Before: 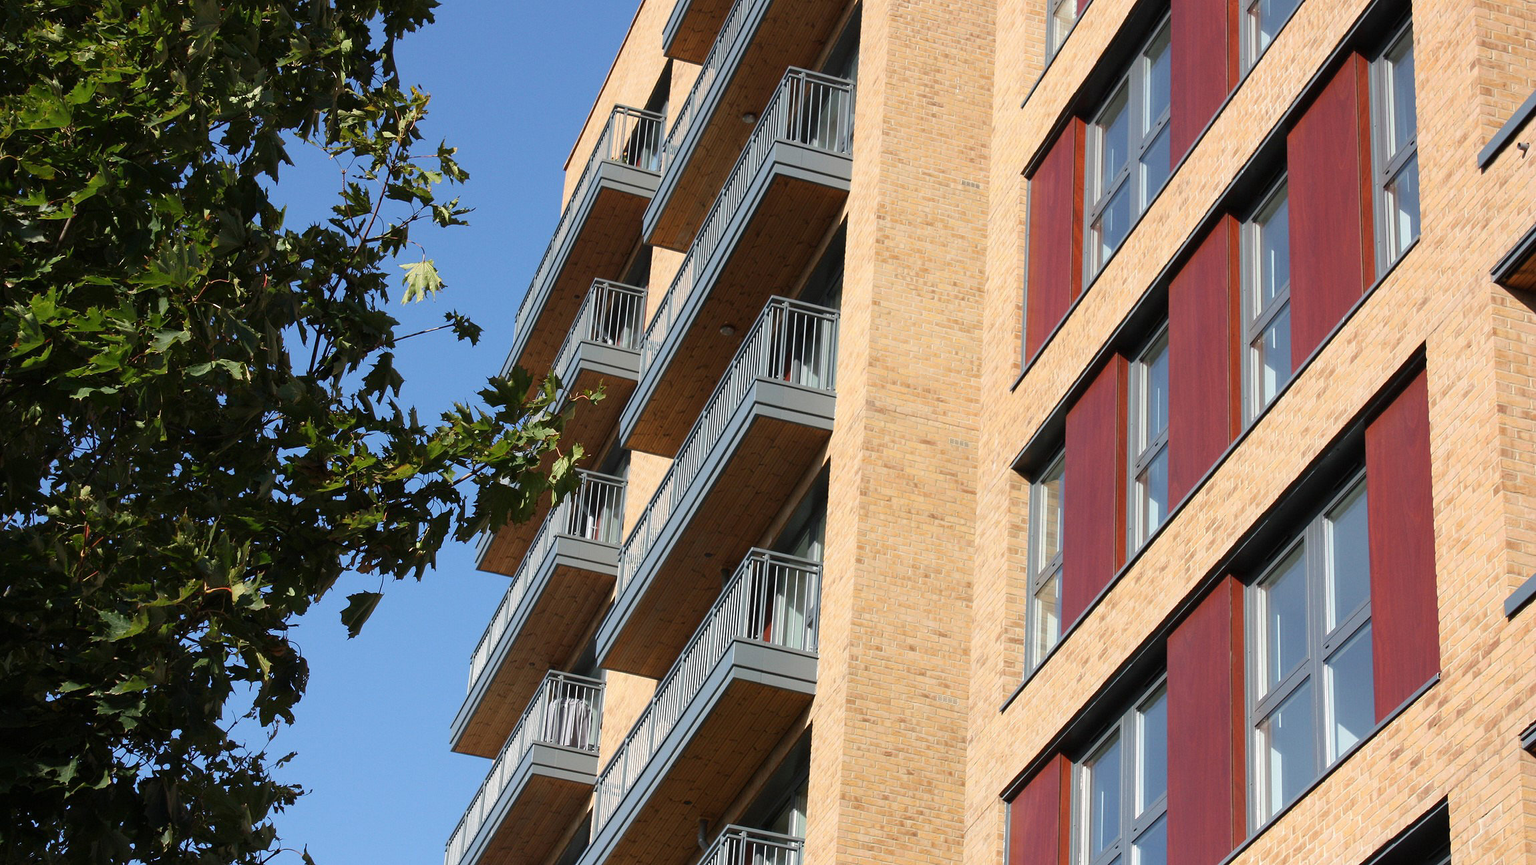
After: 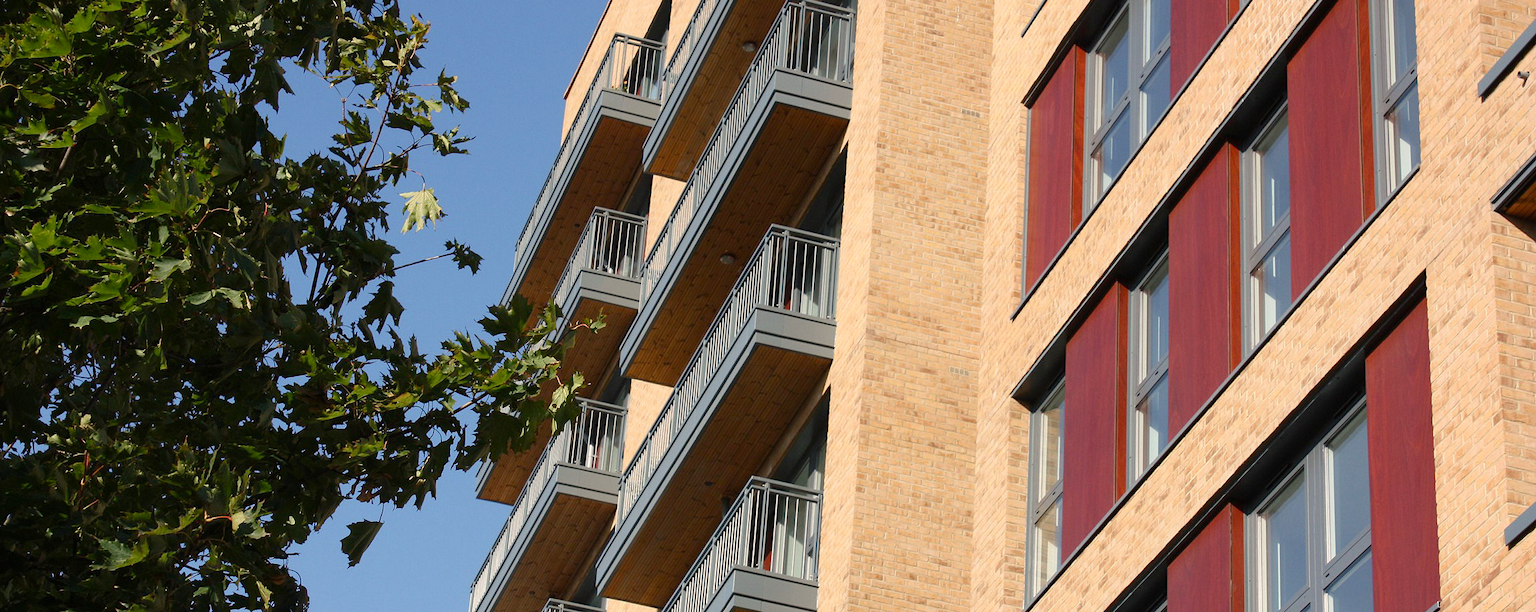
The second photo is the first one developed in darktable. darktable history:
crop and rotate: top 8.415%, bottom 20.703%
color balance rgb: highlights gain › chroma 3.08%, highlights gain › hue 71.52°, perceptual saturation grading › global saturation 0.329%, perceptual saturation grading › highlights -14.801%, perceptual saturation grading › shadows 23.989%
